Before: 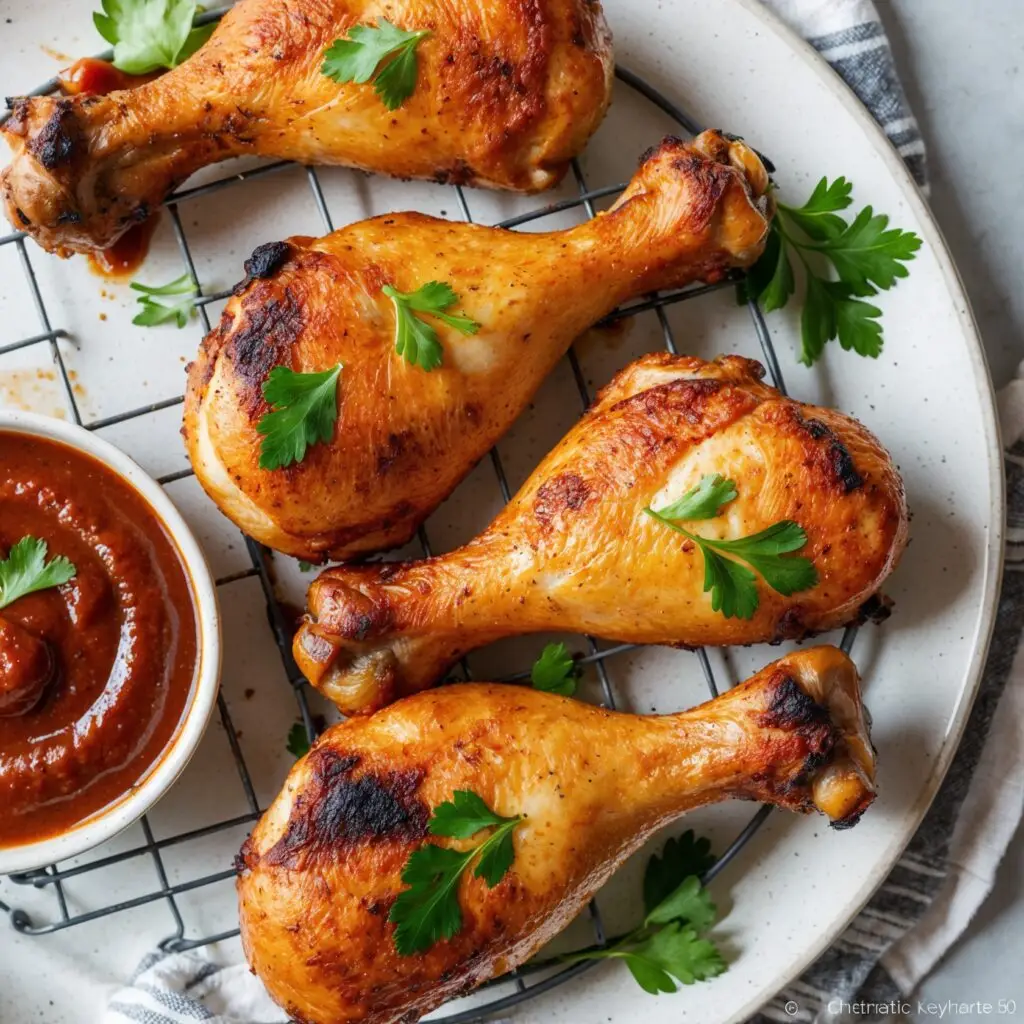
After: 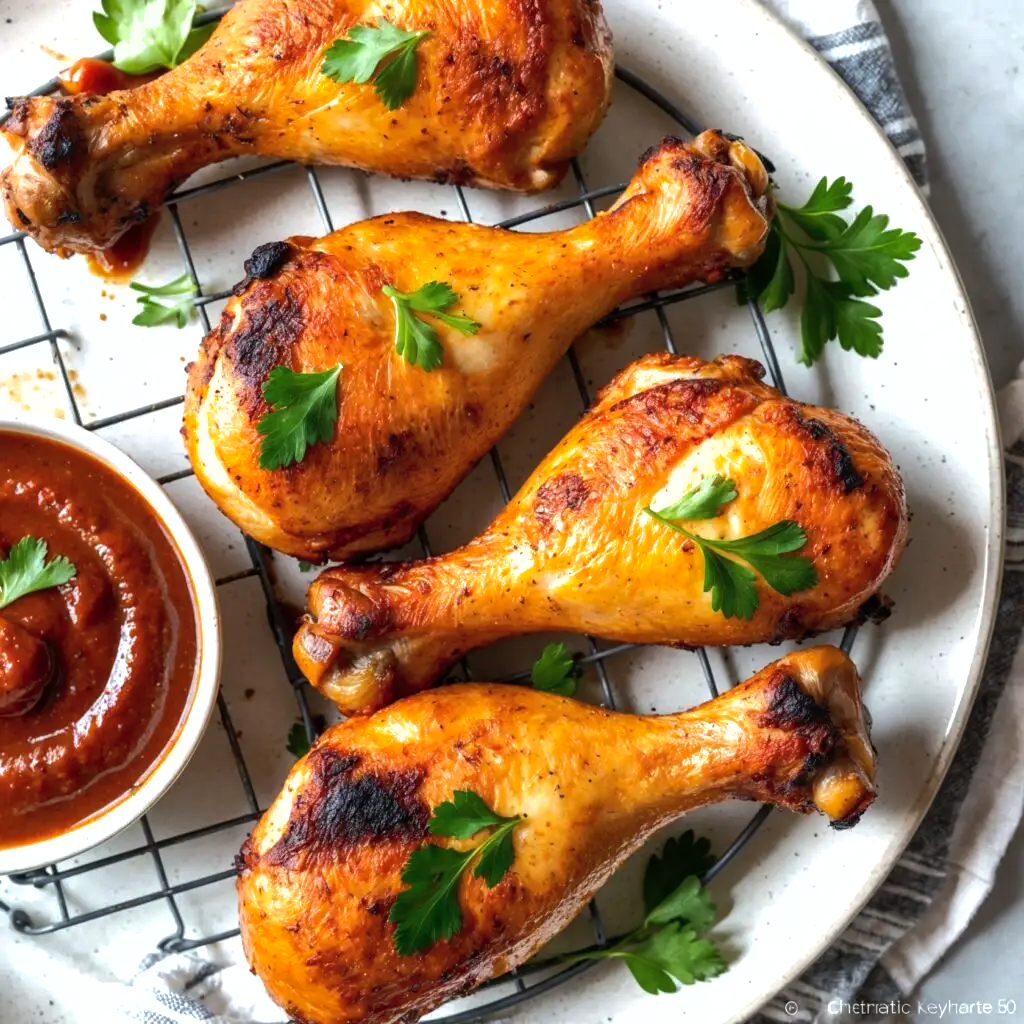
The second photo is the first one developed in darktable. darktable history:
shadows and highlights: on, module defaults
tone equalizer: -8 EV -0.75 EV, -7 EV -0.7 EV, -6 EV -0.6 EV, -5 EV -0.4 EV, -3 EV 0.4 EV, -2 EV 0.6 EV, -1 EV 0.7 EV, +0 EV 0.75 EV, edges refinement/feathering 500, mask exposure compensation -1.57 EV, preserve details no
